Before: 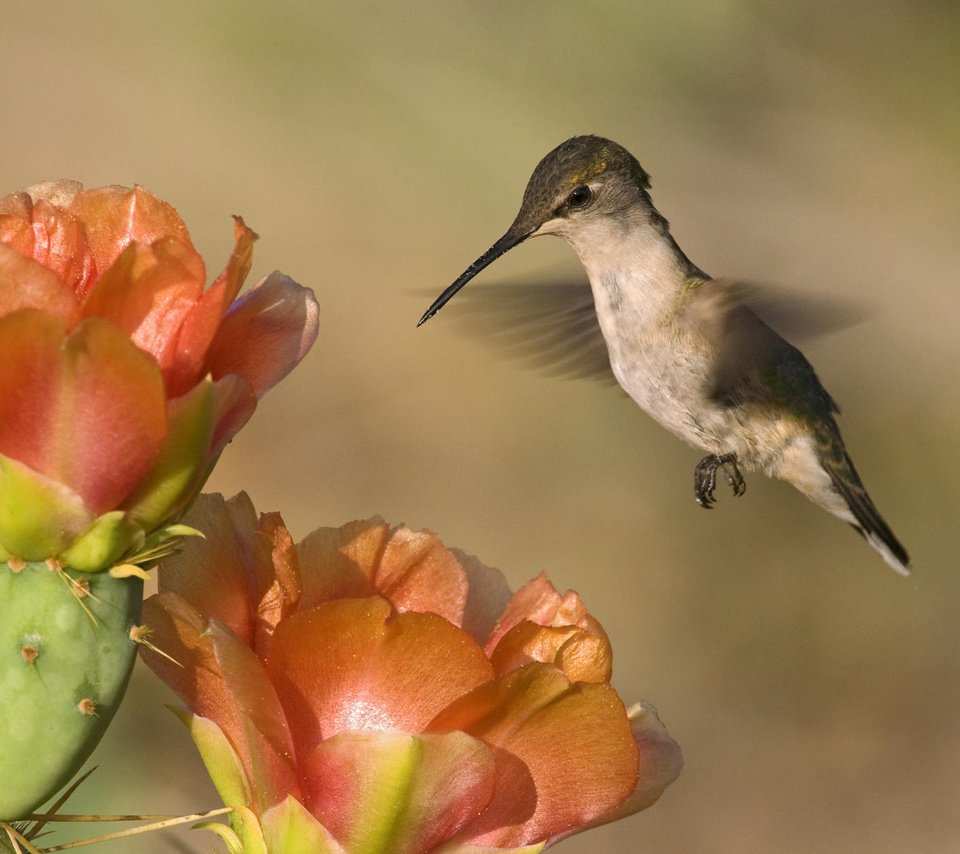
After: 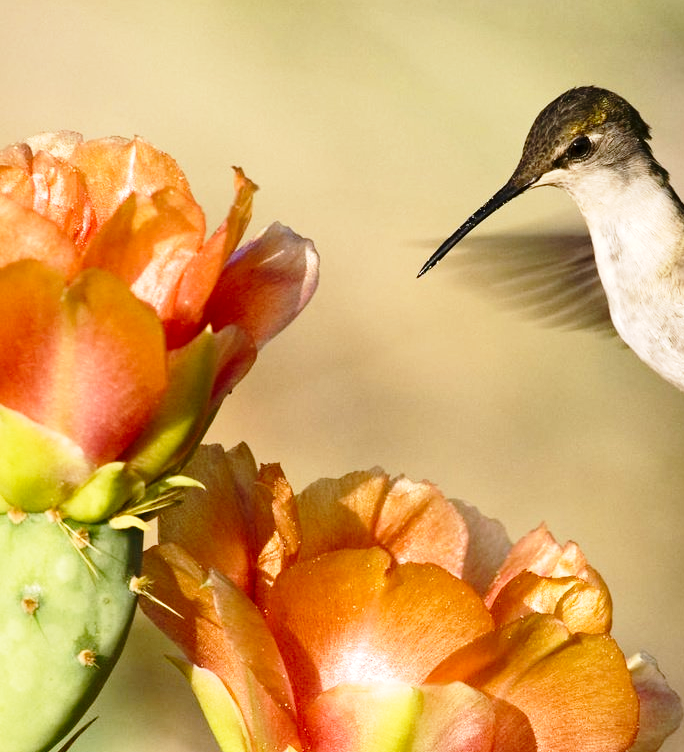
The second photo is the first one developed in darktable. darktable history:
contrast brightness saturation: brightness -0.09
base curve: curves: ch0 [(0, 0) (0.028, 0.03) (0.121, 0.232) (0.46, 0.748) (0.859, 0.968) (1, 1)], preserve colors none
tone equalizer: -8 EV -0.417 EV, -7 EV -0.389 EV, -6 EV -0.333 EV, -5 EV -0.222 EV, -3 EV 0.222 EV, -2 EV 0.333 EV, -1 EV 0.389 EV, +0 EV 0.417 EV, edges refinement/feathering 500, mask exposure compensation -1.57 EV, preserve details no
crop: top 5.803%, right 27.864%, bottom 5.804%
